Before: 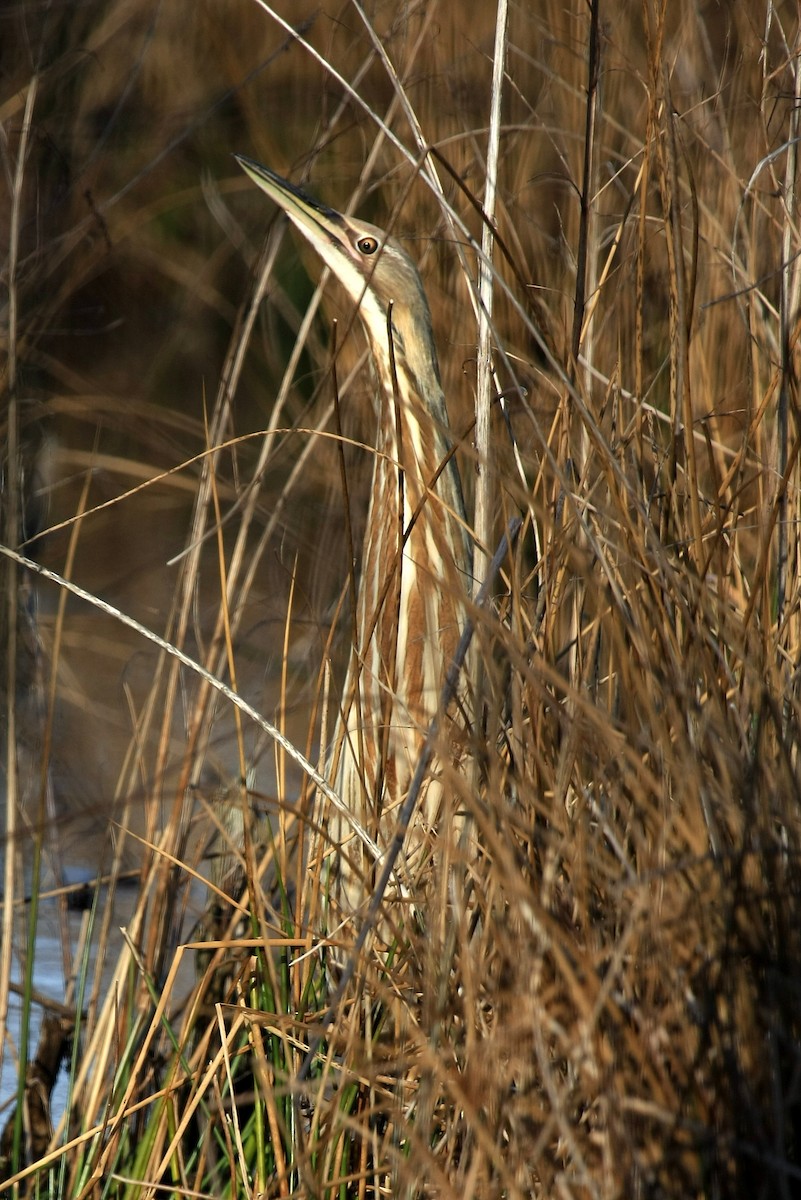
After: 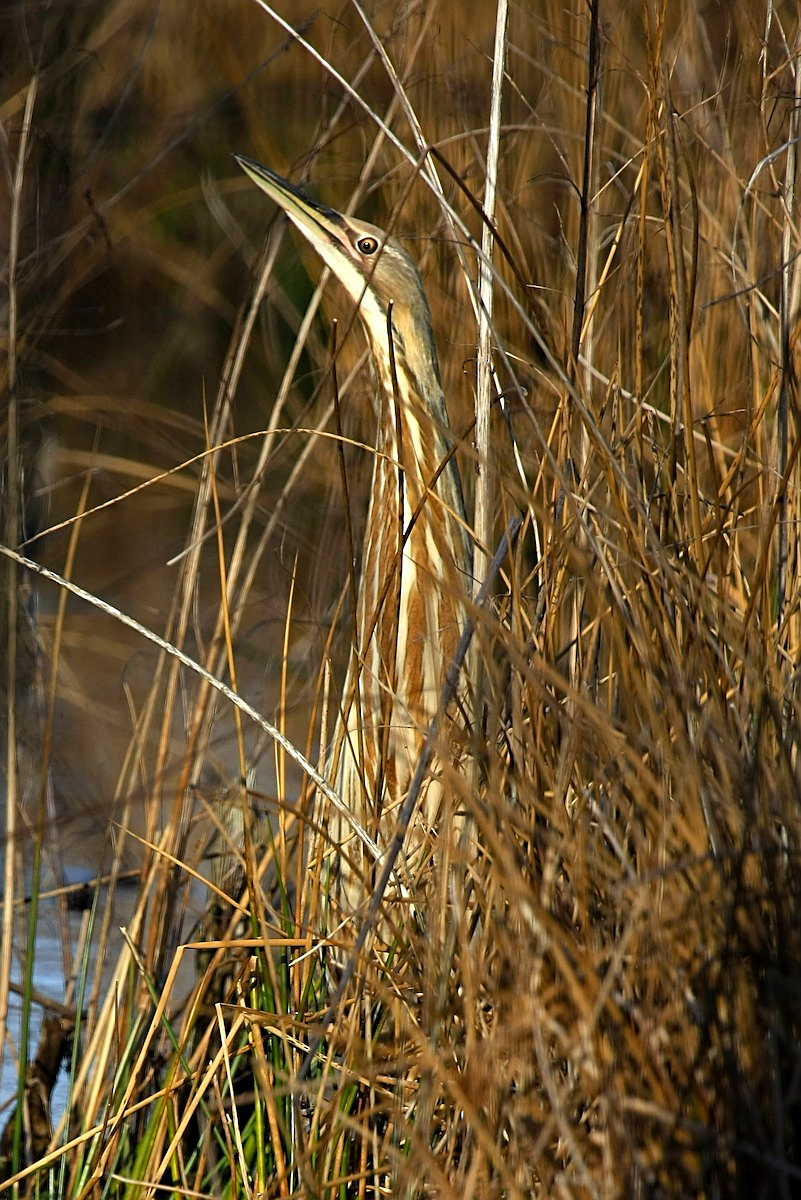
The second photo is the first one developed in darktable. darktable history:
color balance rgb: perceptual saturation grading › global saturation 19.587%
sharpen: on, module defaults
